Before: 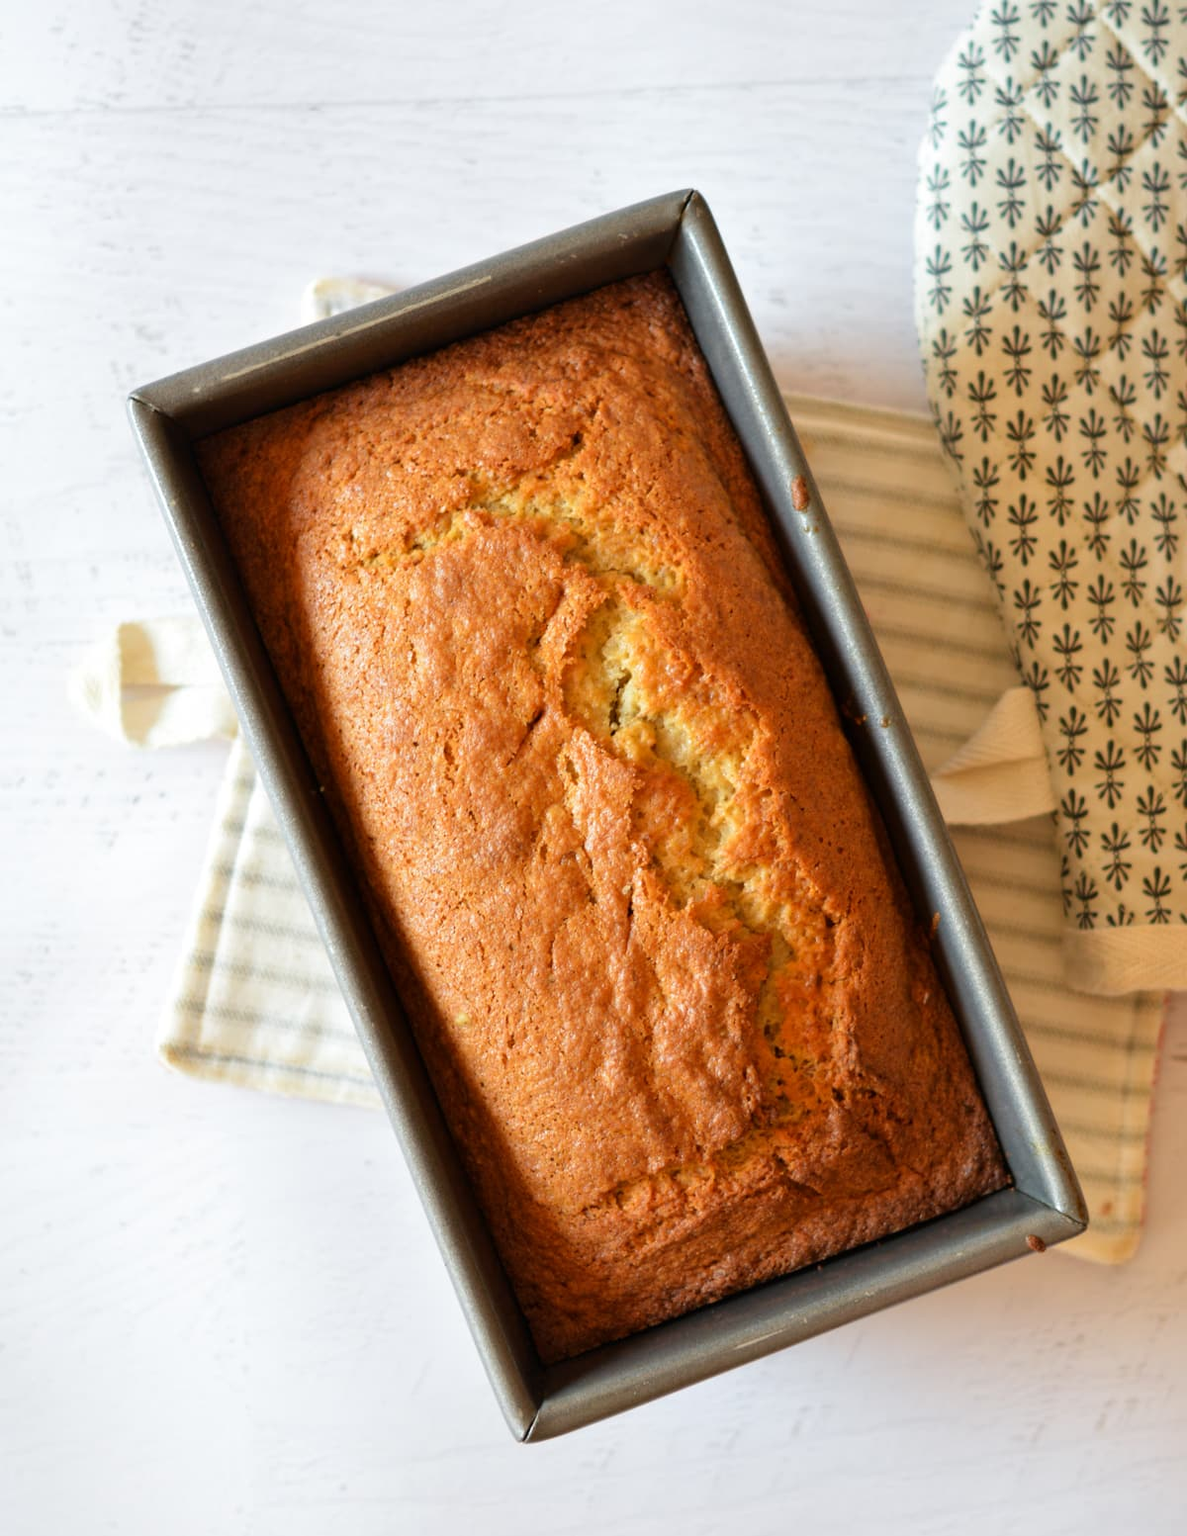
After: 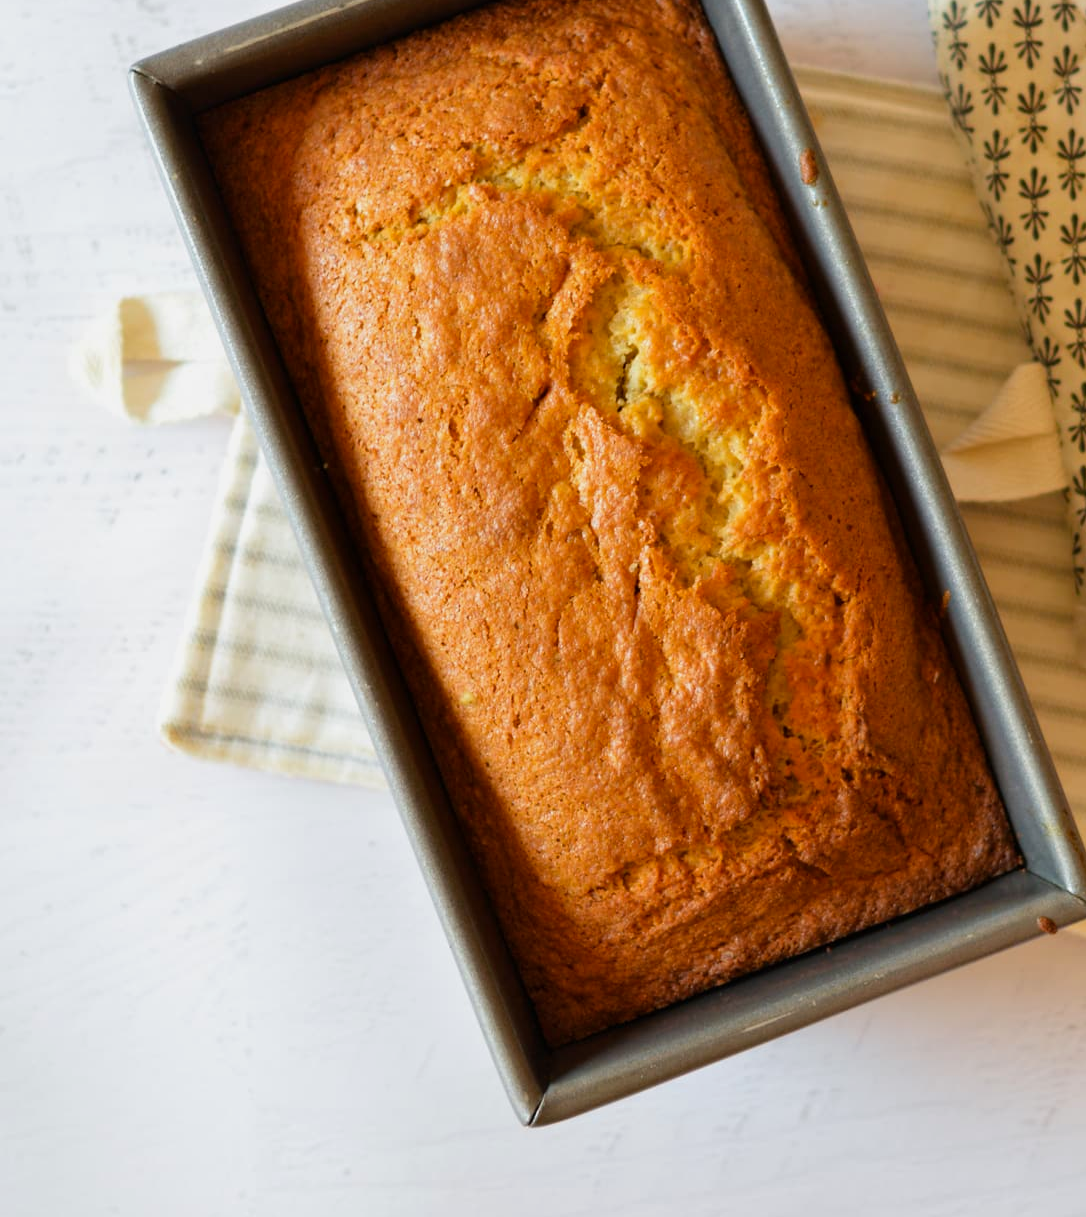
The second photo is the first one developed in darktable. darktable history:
crop: top 21.38%, right 9.43%, bottom 0.228%
color balance rgb: perceptual saturation grading › global saturation 10.133%, global vibrance 14.648%
exposure: exposure -0.177 EV, compensate highlight preservation false
